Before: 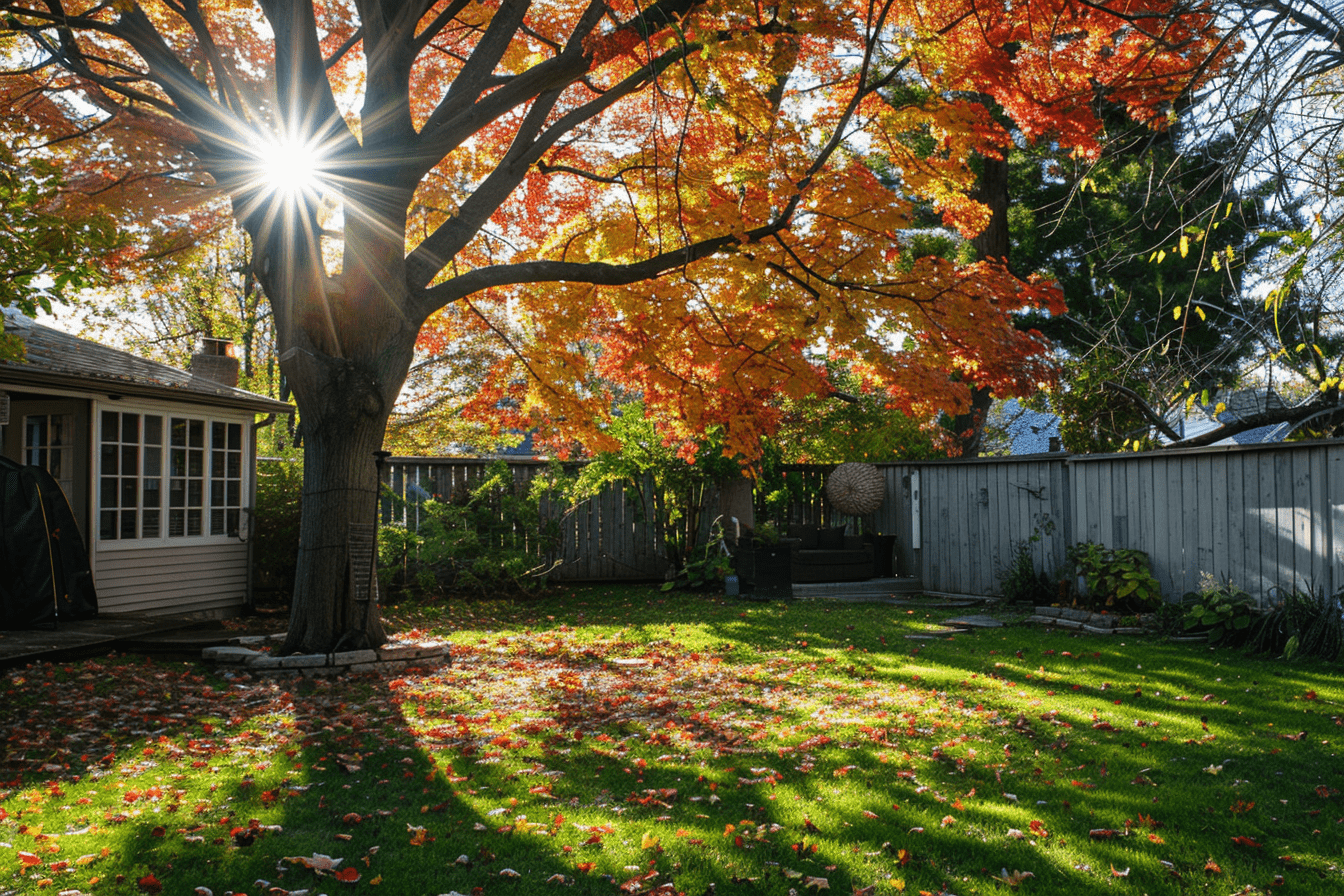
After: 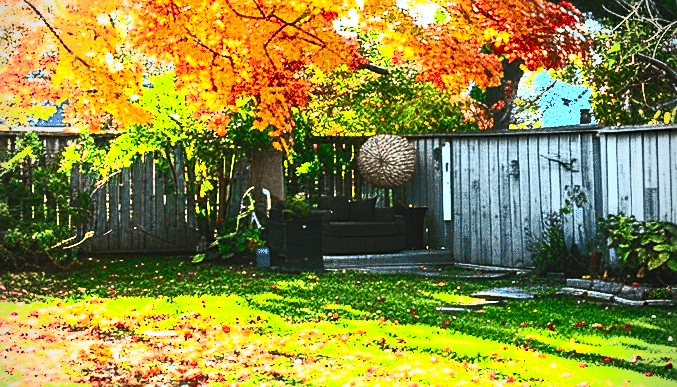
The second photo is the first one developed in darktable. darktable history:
contrast brightness saturation: contrast 0.836, brightness 0.581, saturation 0.588
crop: left 34.939%, top 36.667%, right 14.68%, bottom 20.042%
exposure: black level correction 0, exposure 1.35 EV, compensate exposure bias true, compensate highlight preservation false
sharpen: on, module defaults
vignetting: unbound false
